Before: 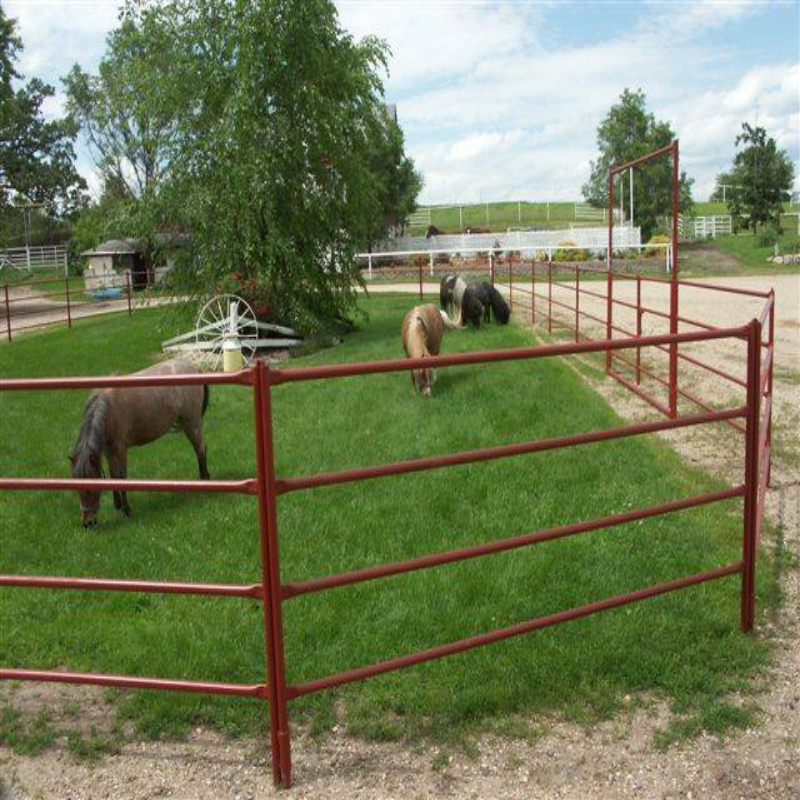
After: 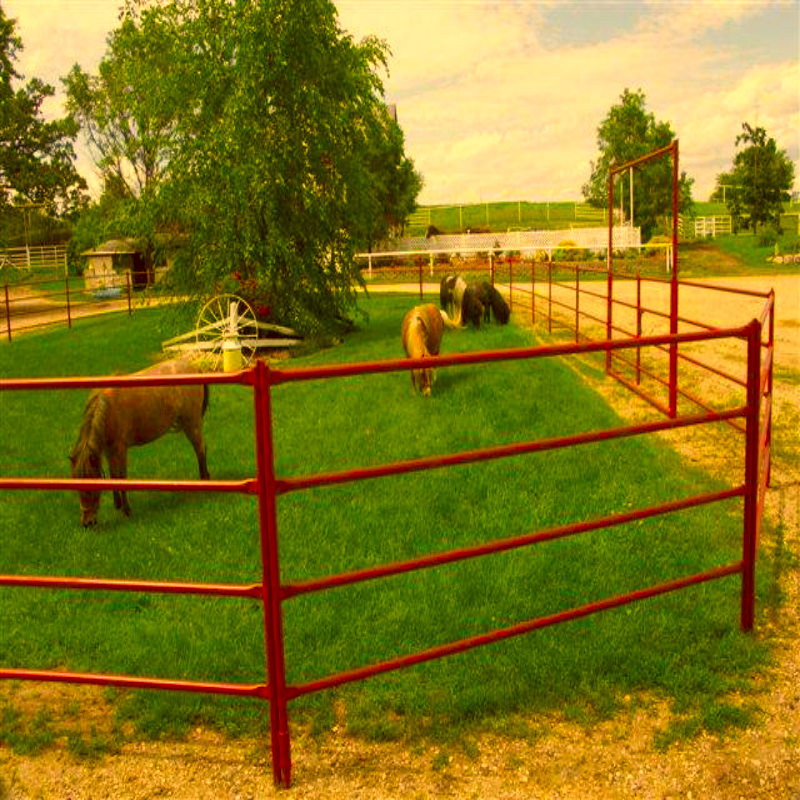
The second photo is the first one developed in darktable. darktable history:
local contrast: highlights 100%, shadows 100%, detail 120%, midtone range 0.2
color correction: highlights a* 10.44, highlights b* 30.04, shadows a* 2.73, shadows b* 17.51, saturation 1.72
